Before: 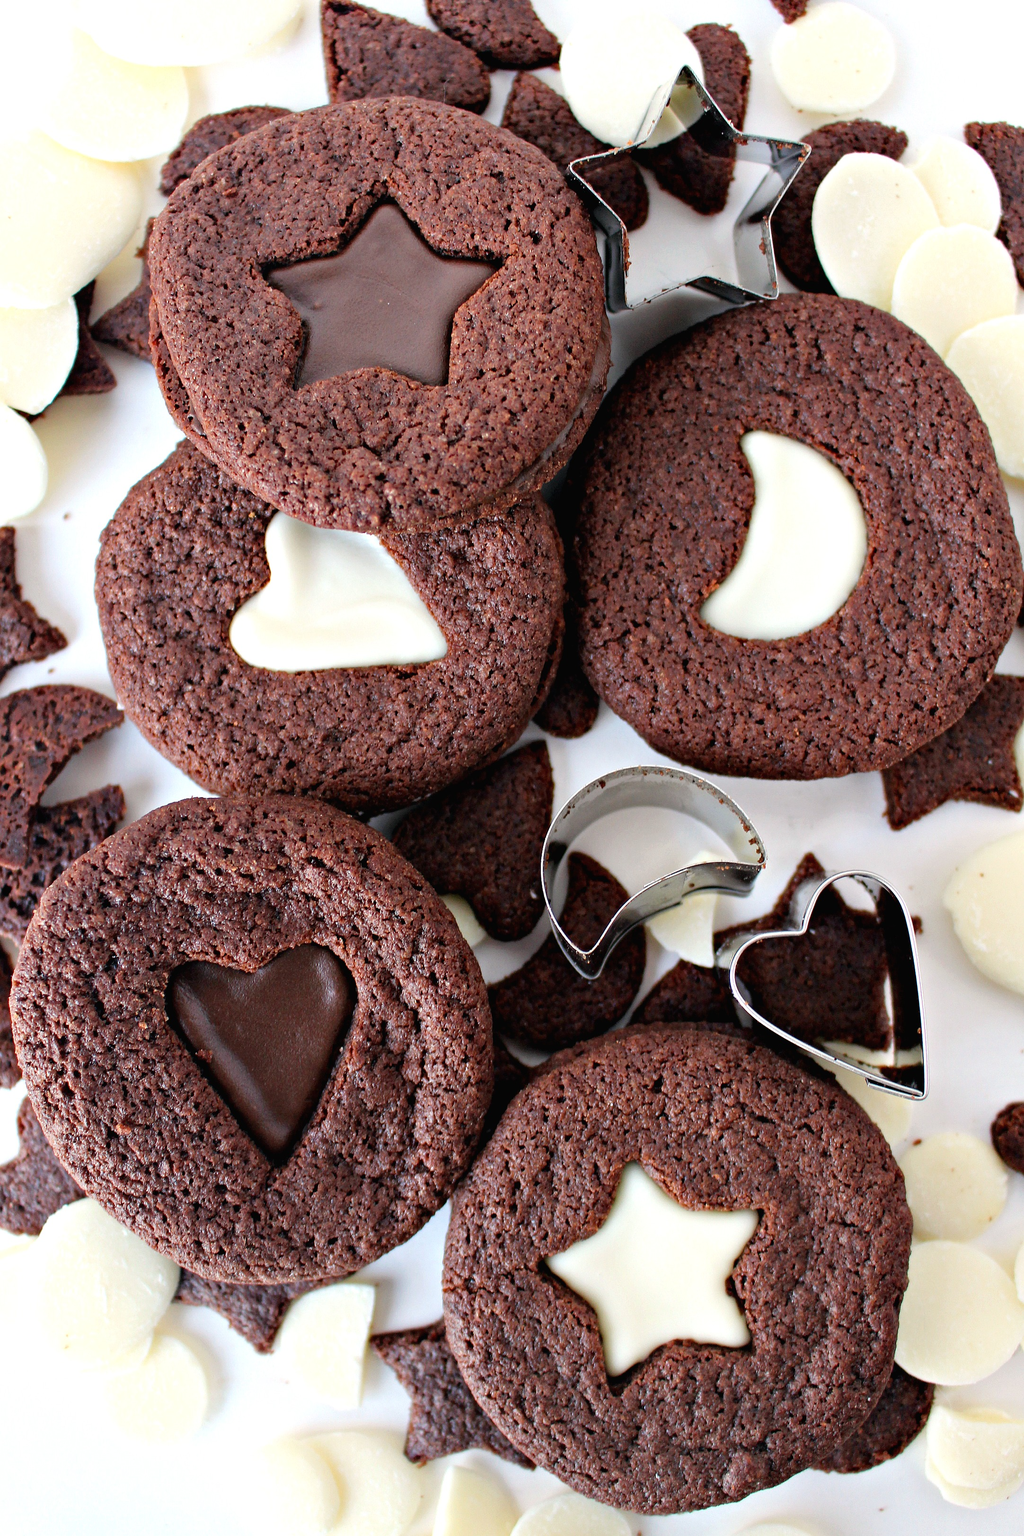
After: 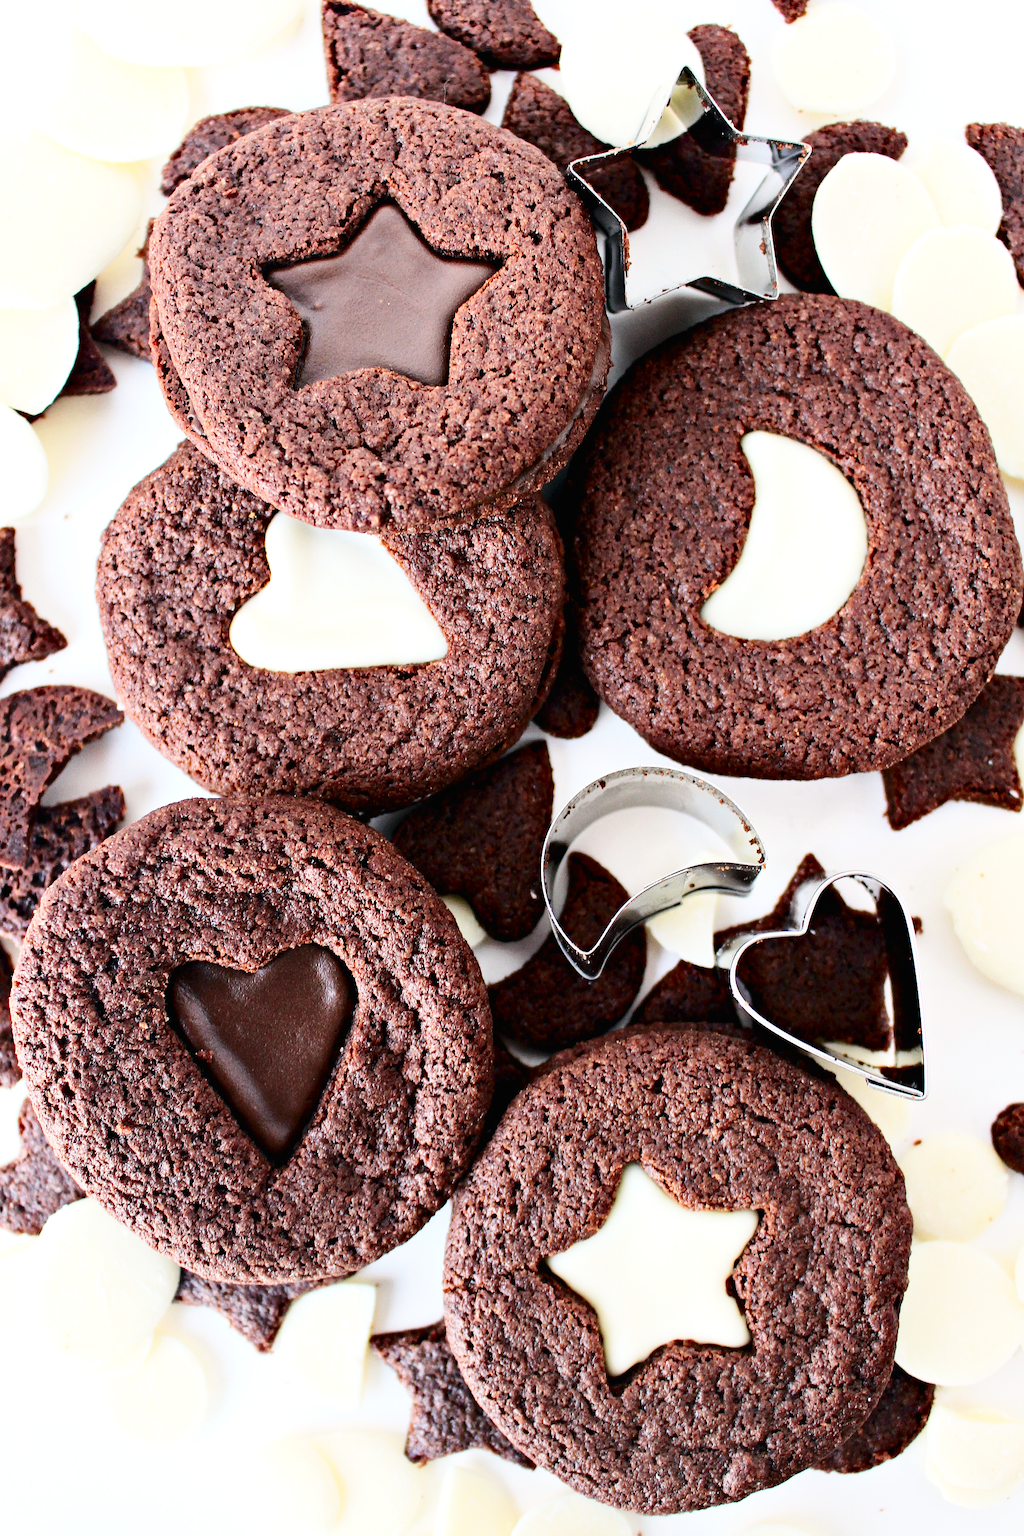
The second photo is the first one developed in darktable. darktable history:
contrast brightness saturation: contrast 0.27
base curve: curves: ch0 [(0, 0) (0.204, 0.334) (0.55, 0.733) (1, 1)], preserve colors none
